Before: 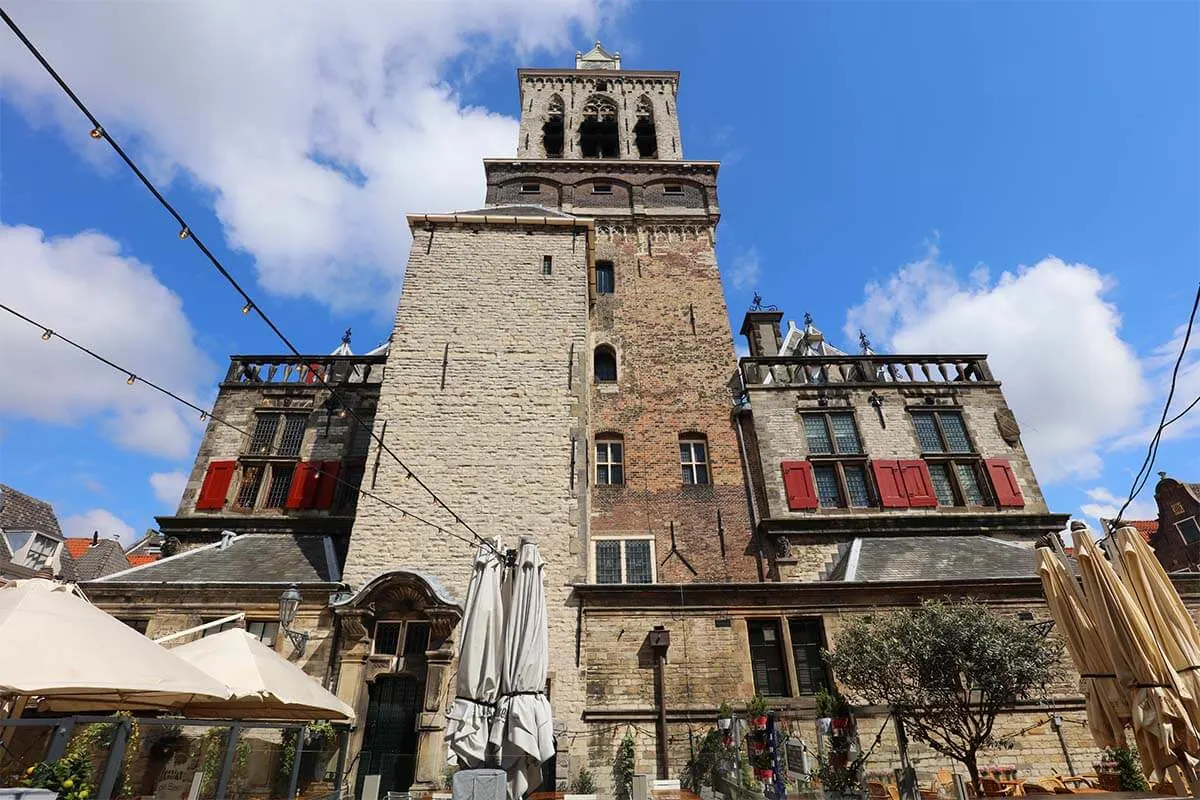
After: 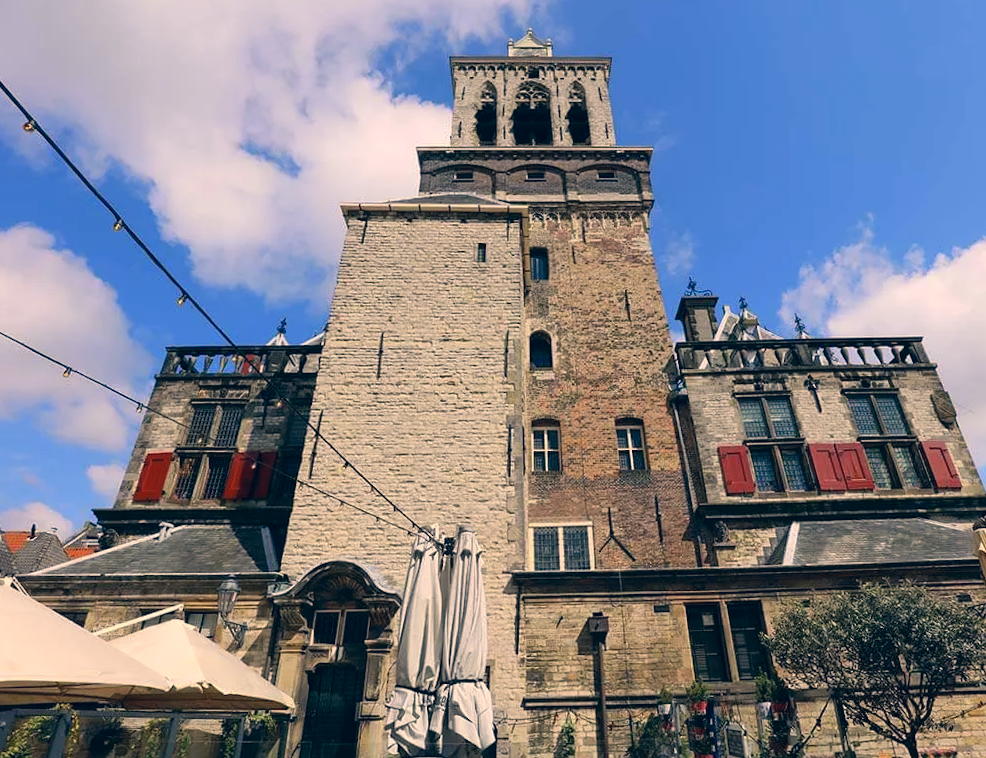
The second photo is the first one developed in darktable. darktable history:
crop and rotate: angle 0.701°, left 4.557%, top 0.796%, right 11.731%, bottom 2.68%
color correction: highlights a* 10.27, highlights b* 14.02, shadows a* -9.97, shadows b* -15.06
